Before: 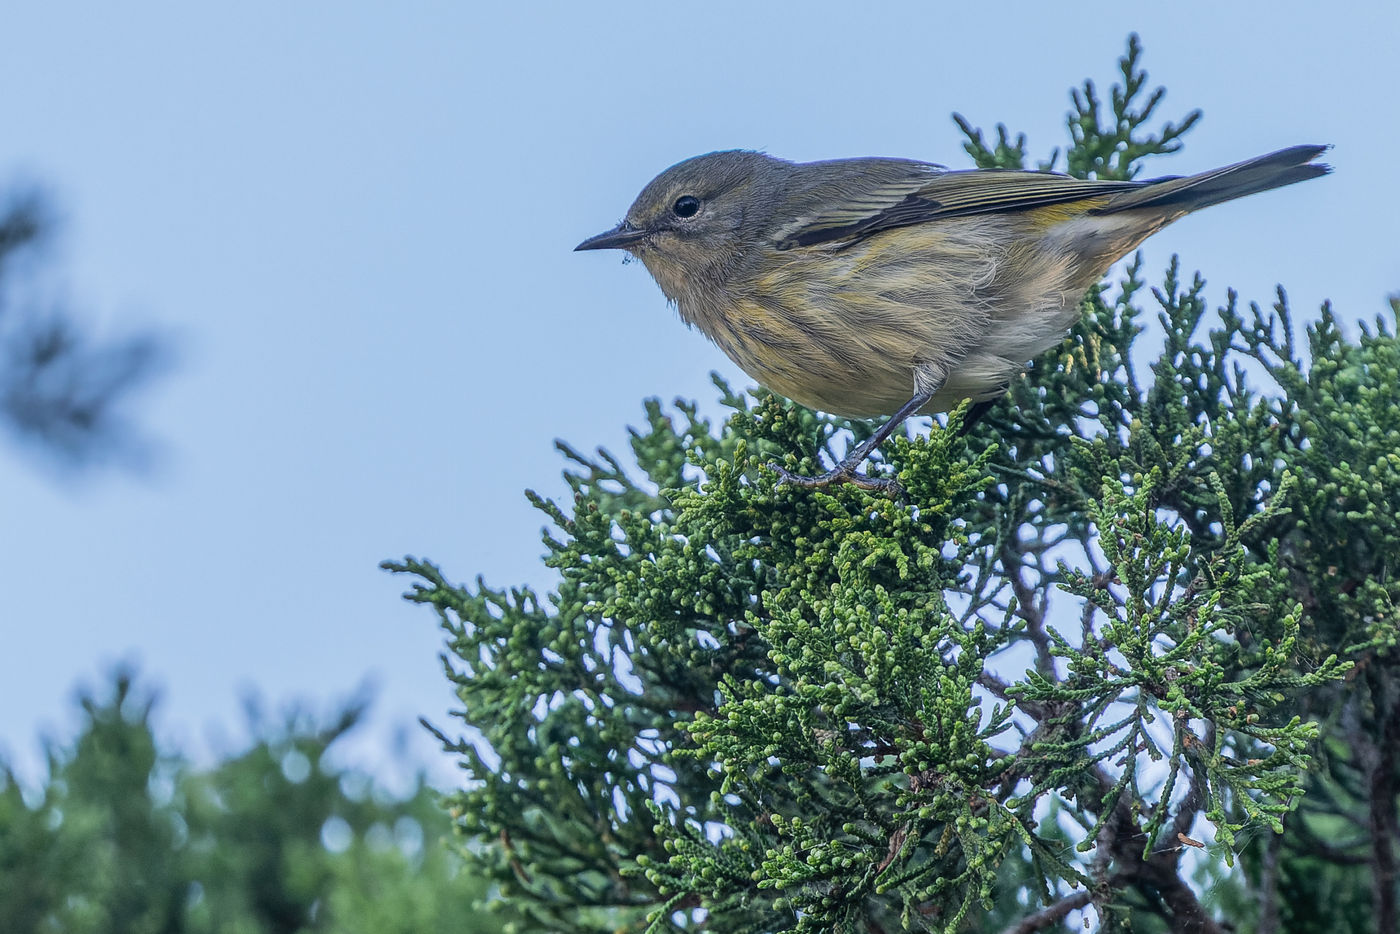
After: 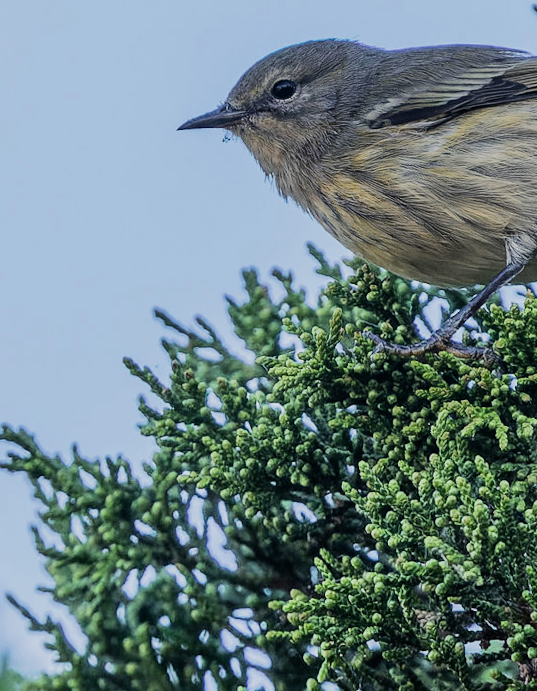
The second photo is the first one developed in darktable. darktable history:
crop and rotate: left 29.476%, top 10.214%, right 35.32%, bottom 17.333%
rotate and perspective: rotation 0.128°, lens shift (vertical) -0.181, lens shift (horizontal) -0.044, shear 0.001, automatic cropping off
color zones: curves: ch0 [(0.11, 0.396) (0.195, 0.36) (0.25, 0.5) (0.303, 0.412) (0.357, 0.544) (0.75, 0.5) (0.967, 0.328)]; ch1 [(0, 0.468) (0.112, 0.512) (0.202, 0.6) (0.25, 0.5) (0.307, 0.352) (0.357, 0.544) (0.75, 0.5) (0.963, 0.524)]
filmic rgb: black relative exposure -7.5 EV, white relative exposure 5 EV, hardness 3.31, contrast 1.3, contrast in shadows safe
